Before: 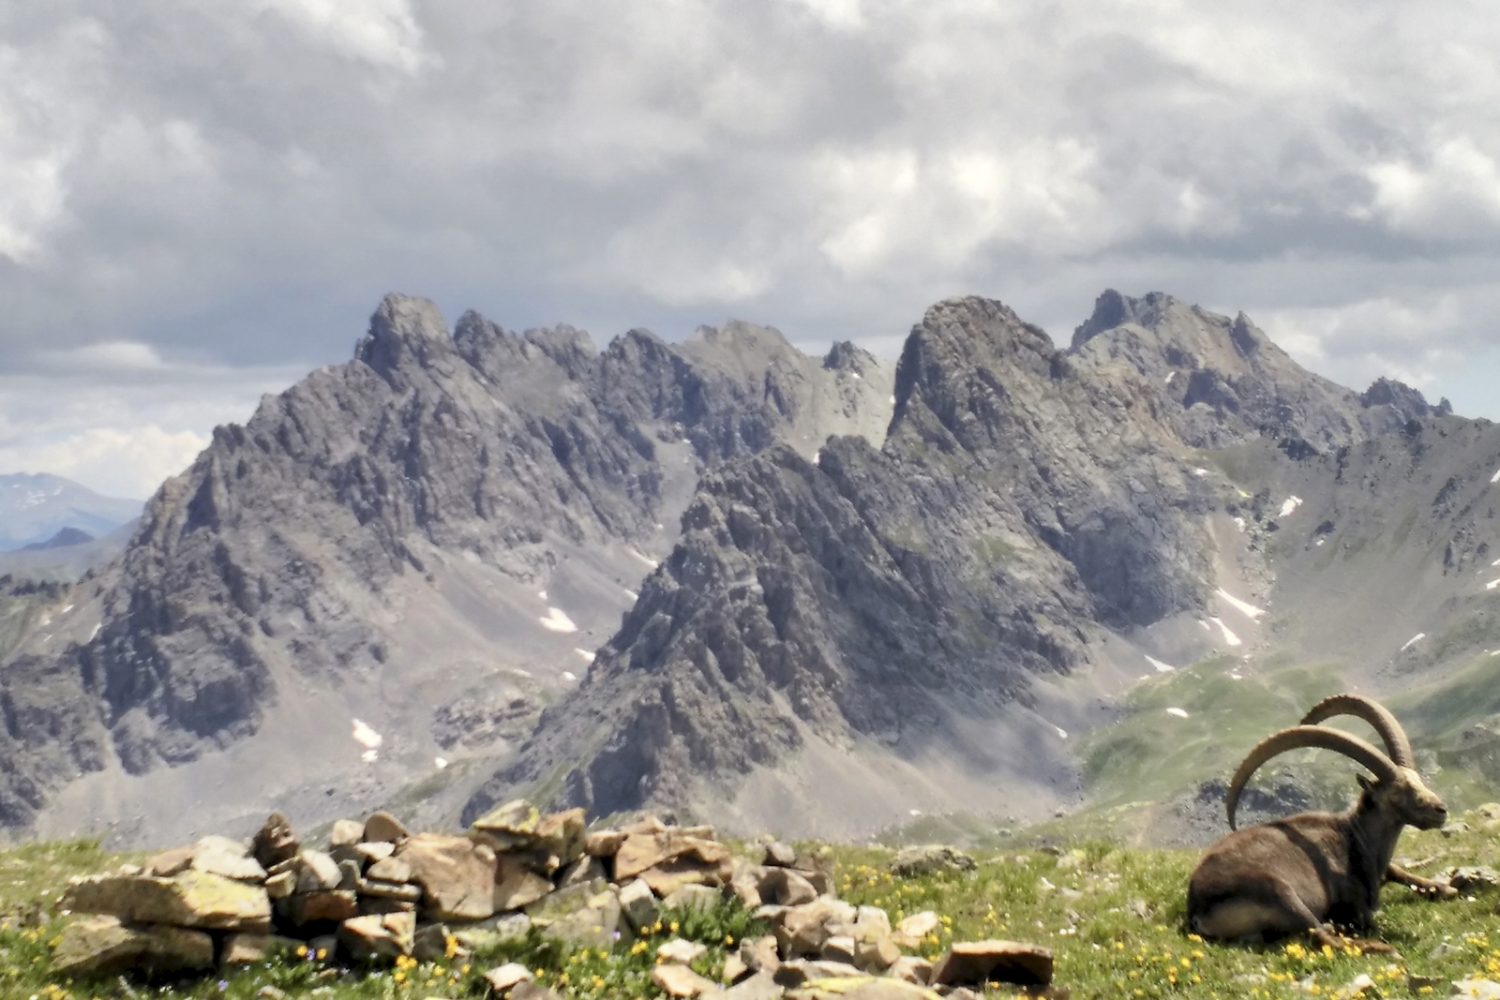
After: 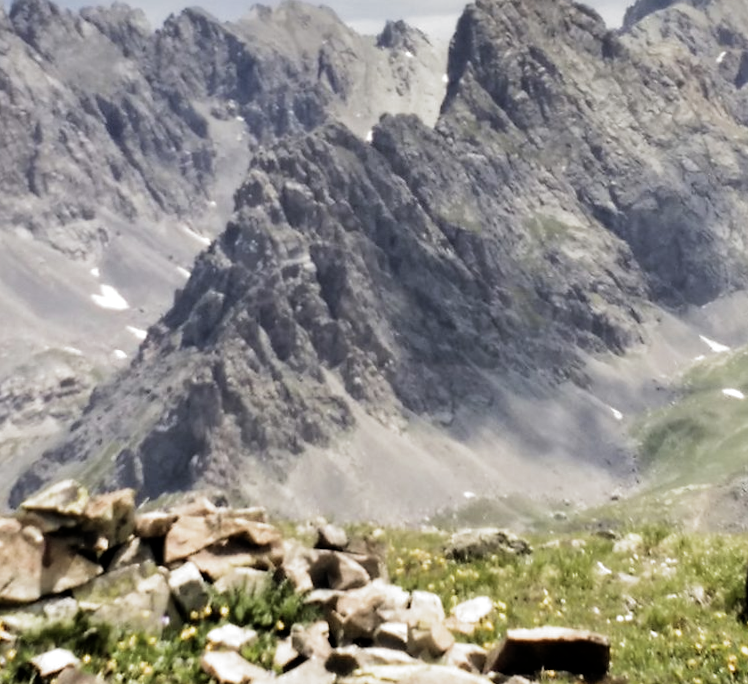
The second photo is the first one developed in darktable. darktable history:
rotate and perspective: rotation 0.226°, lens shift (vertical) -0.042, crop left 0.023, crop right 0.982, crop top 0.006, crop bottom 0.994
filmic rgb: black relative exposure -8.2 EV, white relative exposure 2.2 EV, threshold 3 EV, hardness 7.11, latitude 75%, contrast 1.325, highlights saturation mix -2%, shadows ↔ highlights balance 30%, preserve chrominance RGB euclidean norm, color science v5 (2021), contrast in shadows safe, contrast in highlights safe, enable highlight reconstruction true
crop and rotate: left 29.237%, top 31.152%, right 19.807%
